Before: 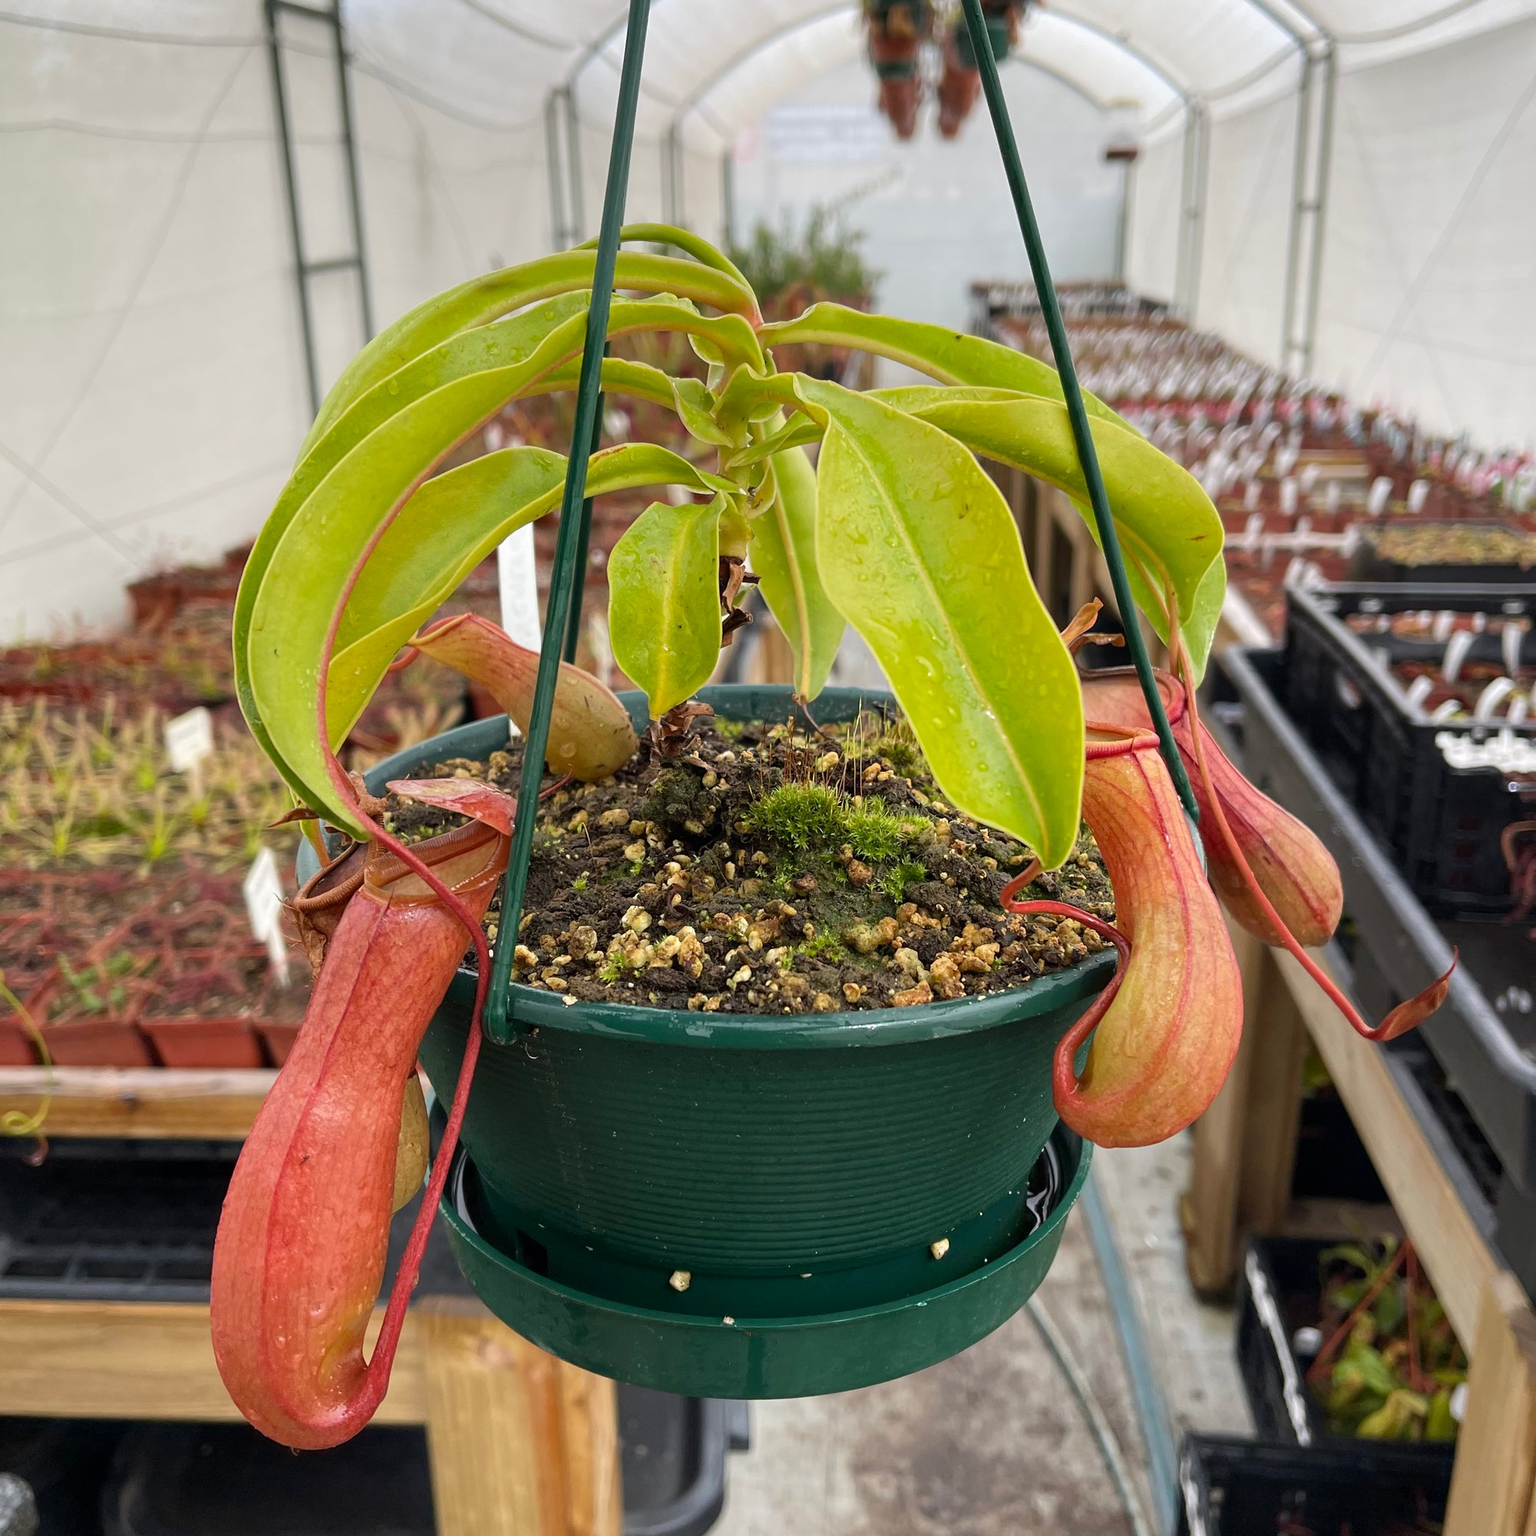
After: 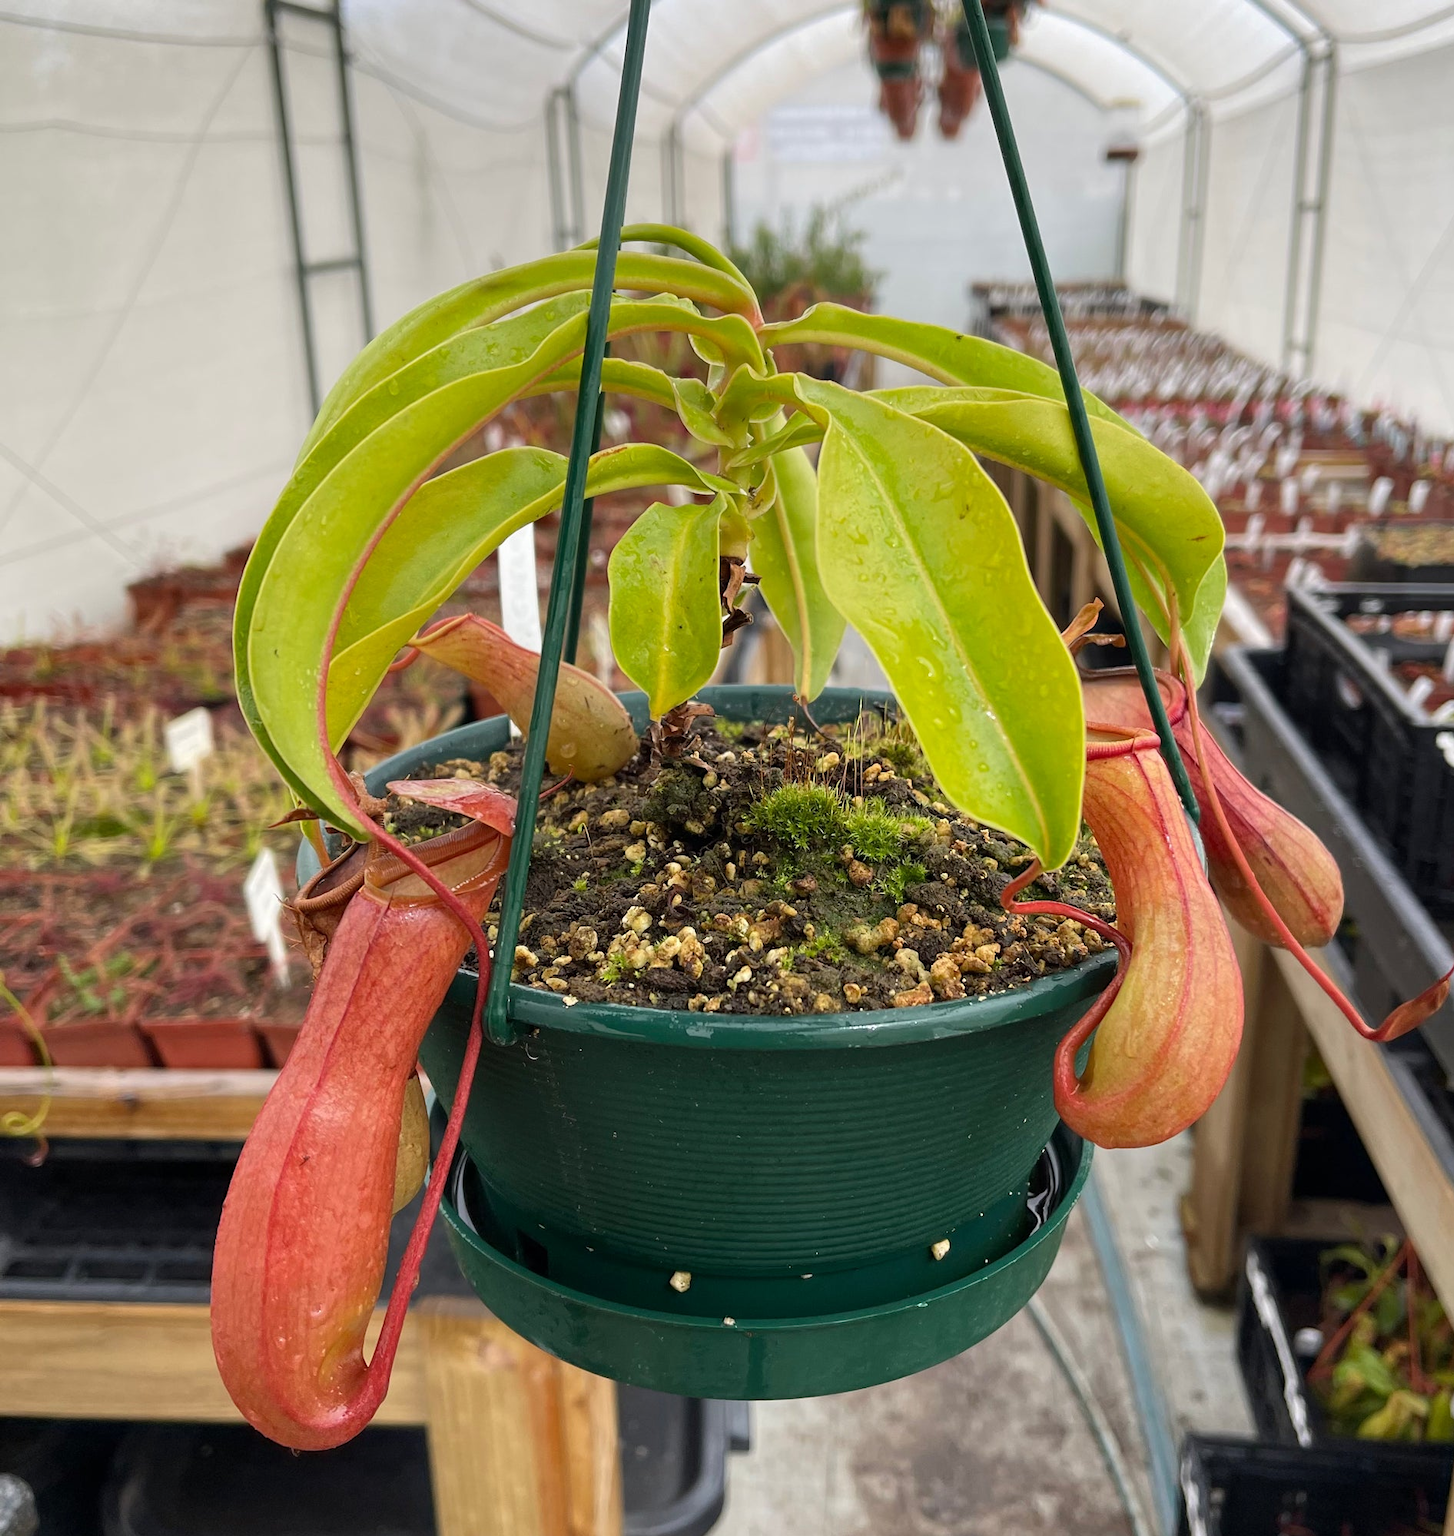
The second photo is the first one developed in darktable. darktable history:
crop and rotate: left 0%, right 5.35%
